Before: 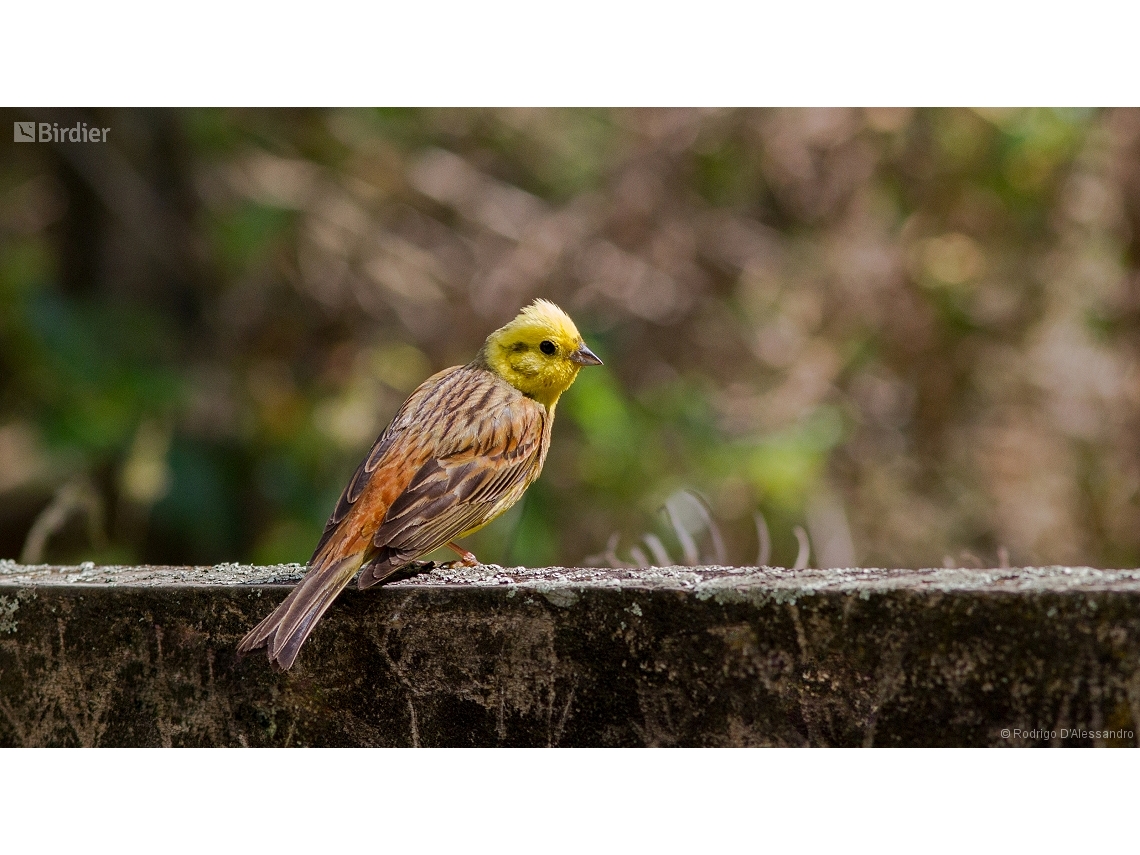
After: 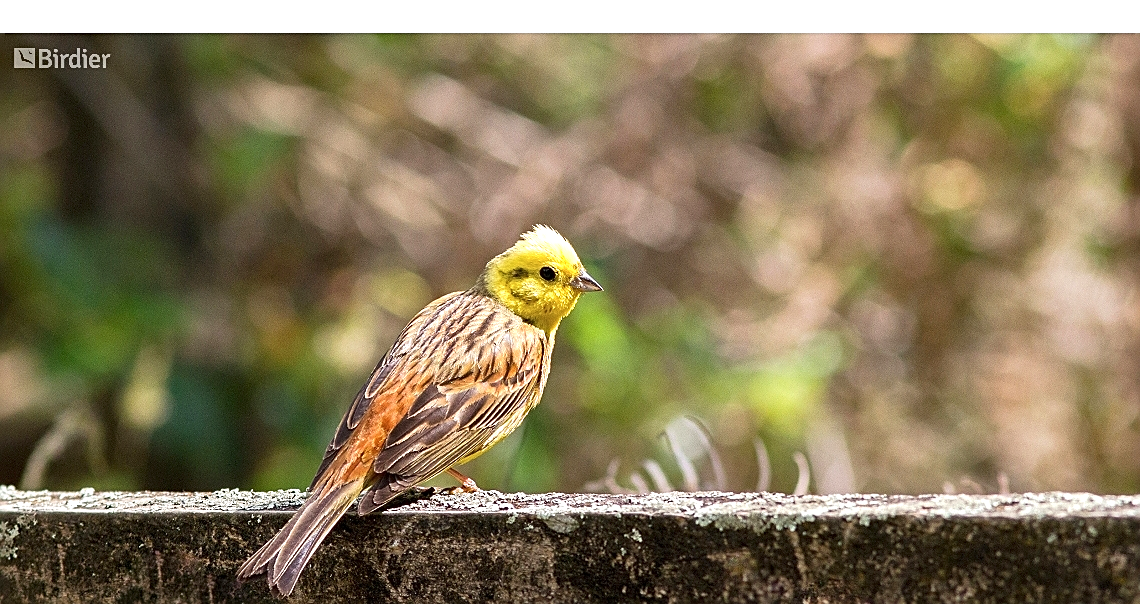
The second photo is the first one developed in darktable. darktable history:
contrast brightness saturation: saturation -0.065
crop and rotate: top 8.696%, bottom 20.611%
exposure: black level correction 0, exposure 1 EV, compensate highlight preservation false
sharpen: on, module defaults
